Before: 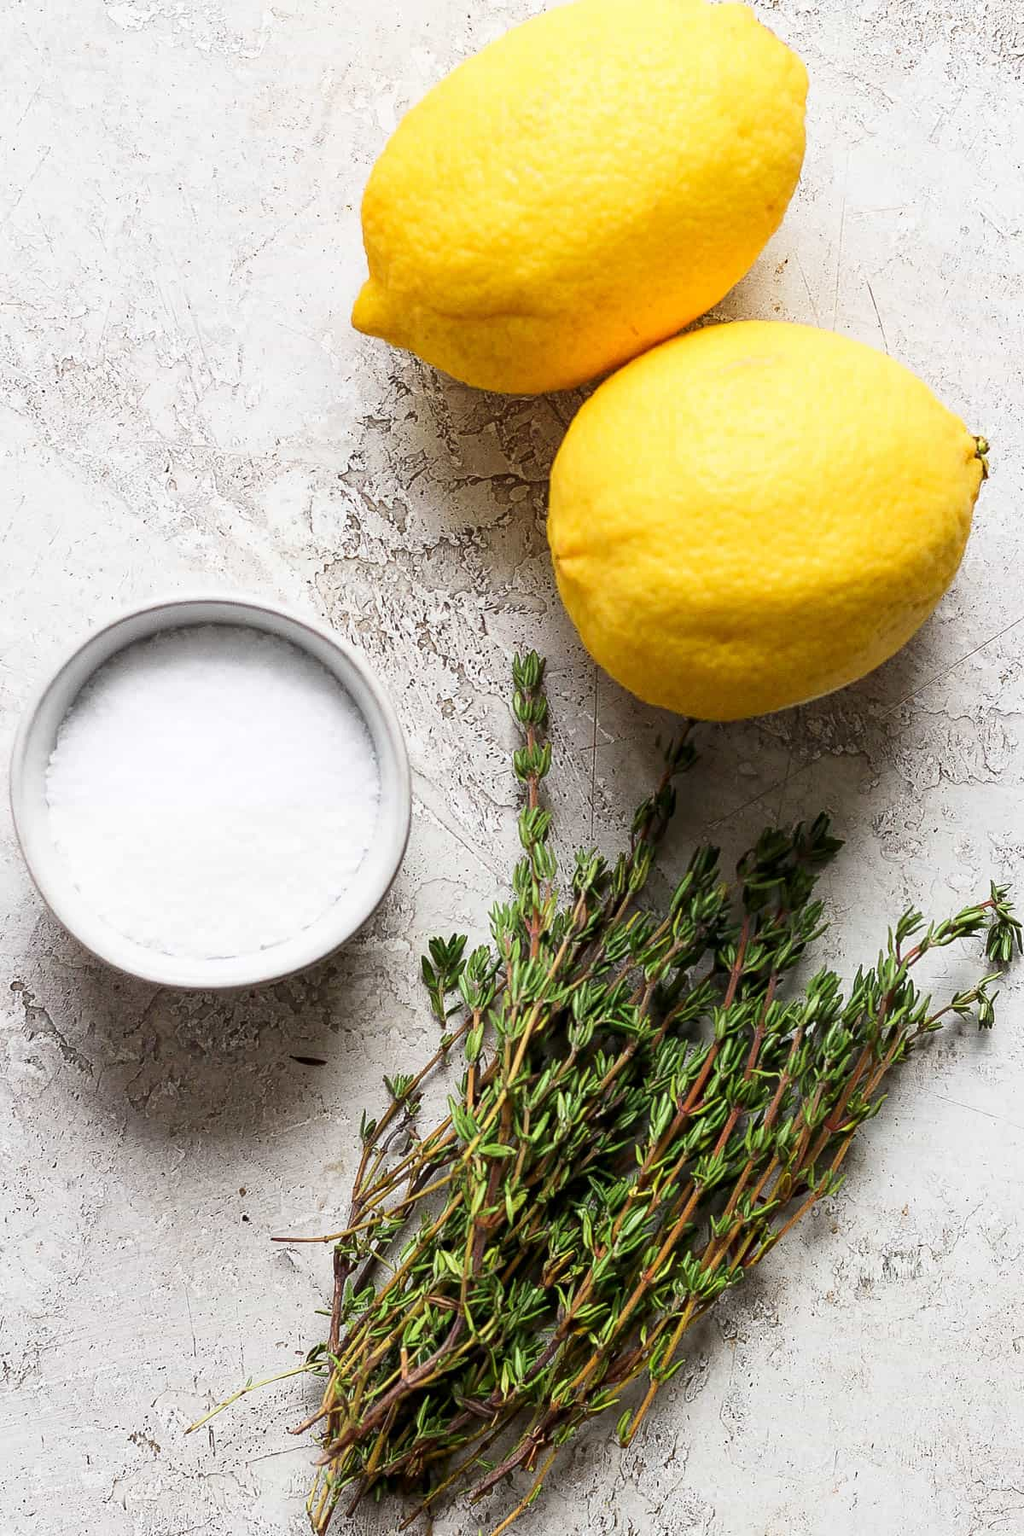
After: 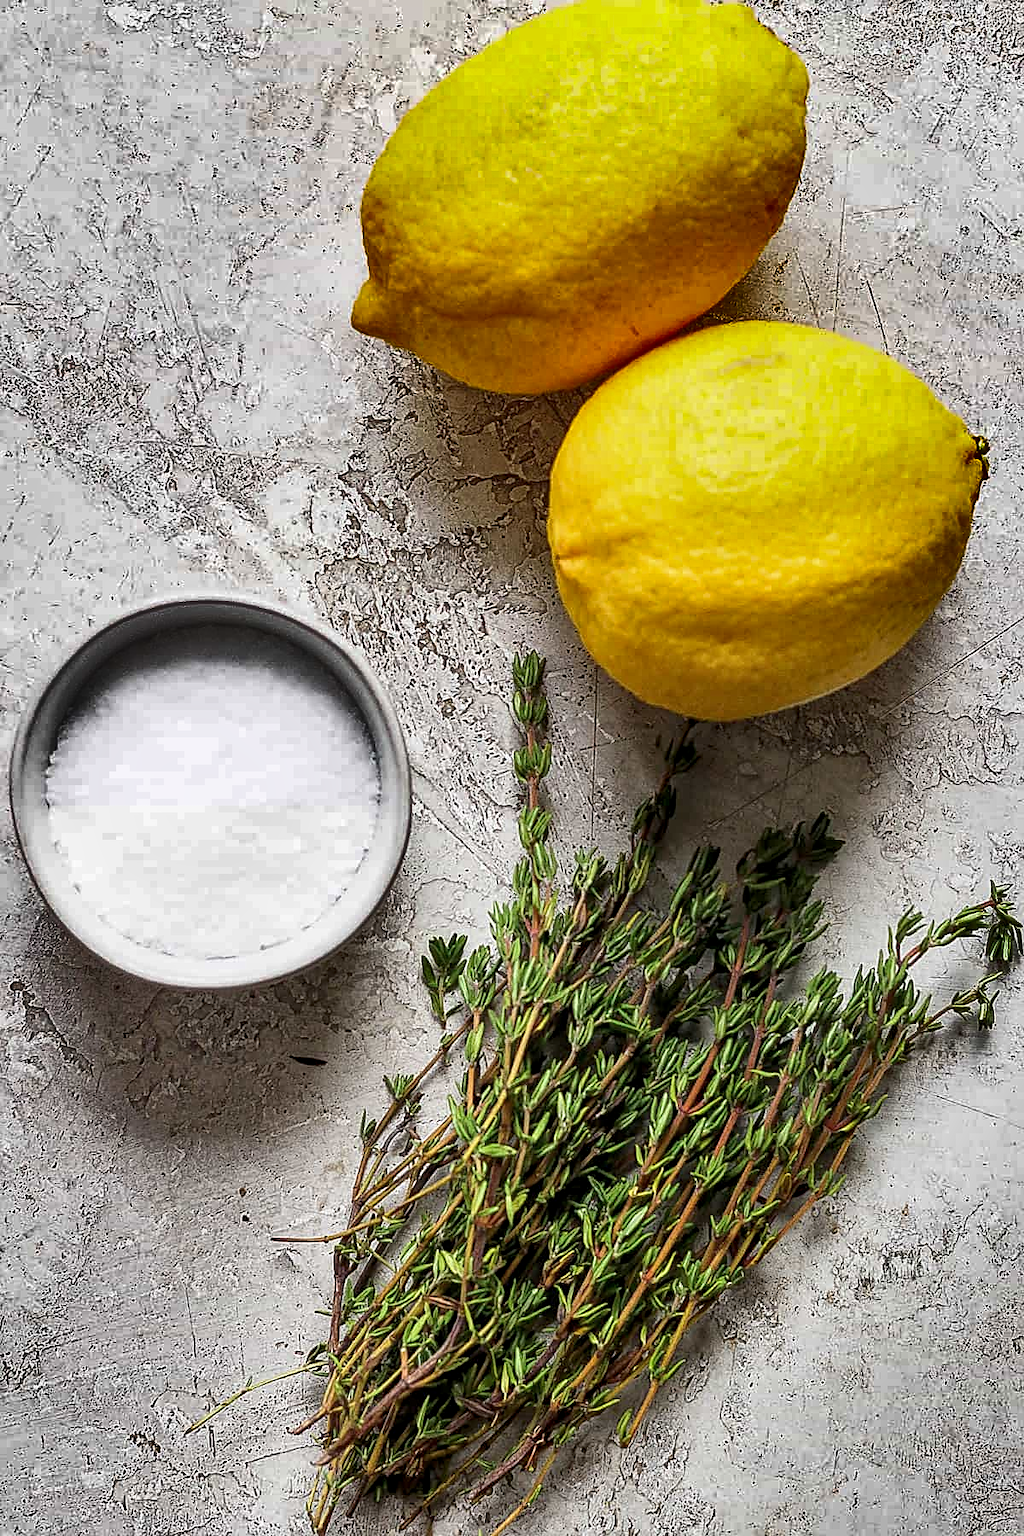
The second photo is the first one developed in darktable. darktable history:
shadows and highlights: shadows 24.33, highlights -78.15, highlights color adjustment 49.82%, soften with gaussian
sharpen: on, module defaults
local contrast: on, module defaults
